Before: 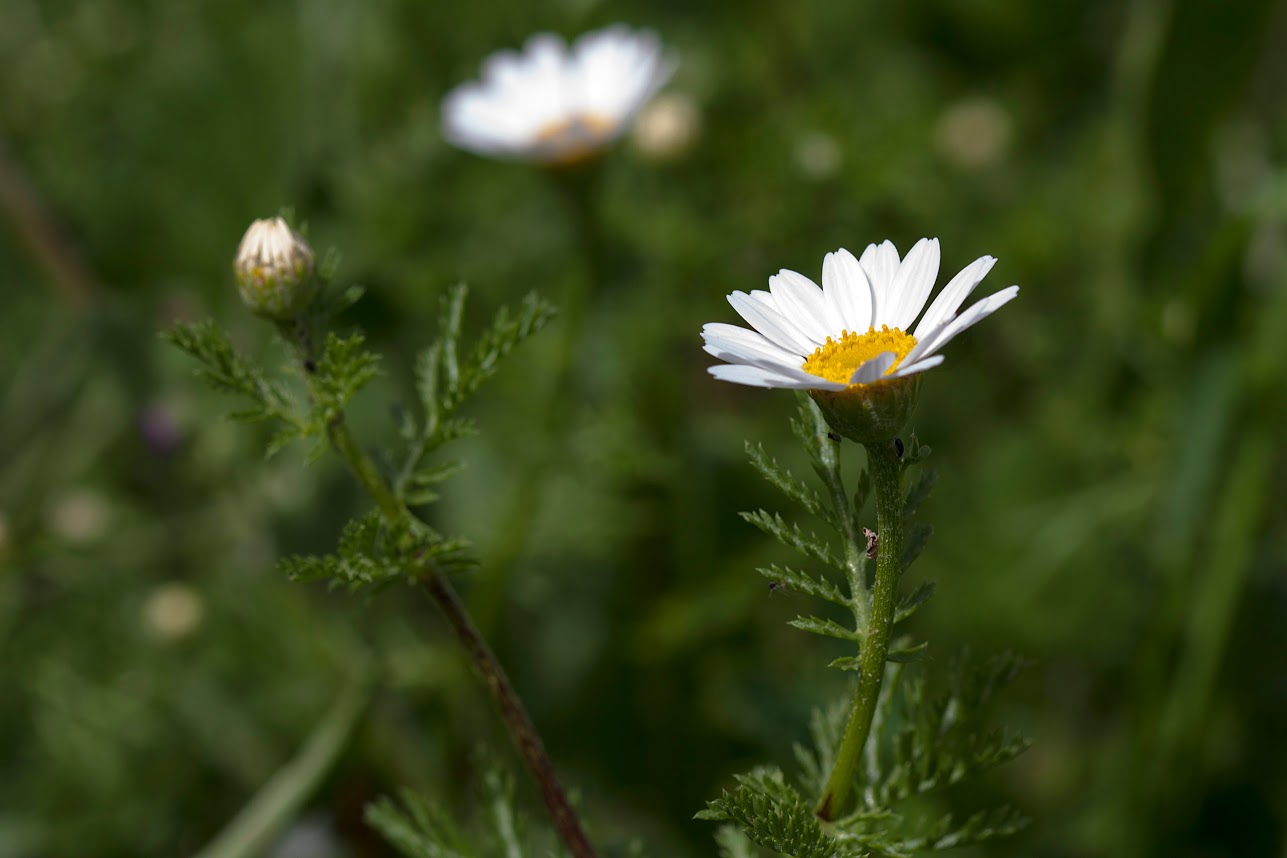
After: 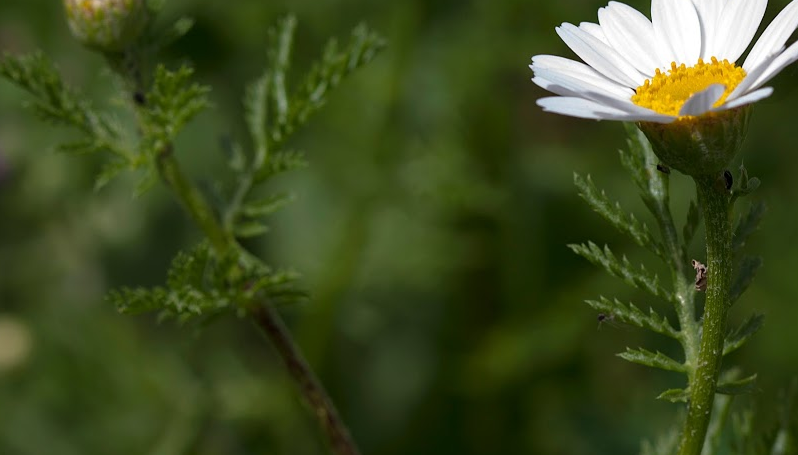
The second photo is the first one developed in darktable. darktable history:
crop: left 13.312%, top 31.28%, right 24.627%, bottom 15.582%
exposure: compensate highlight preservation false
